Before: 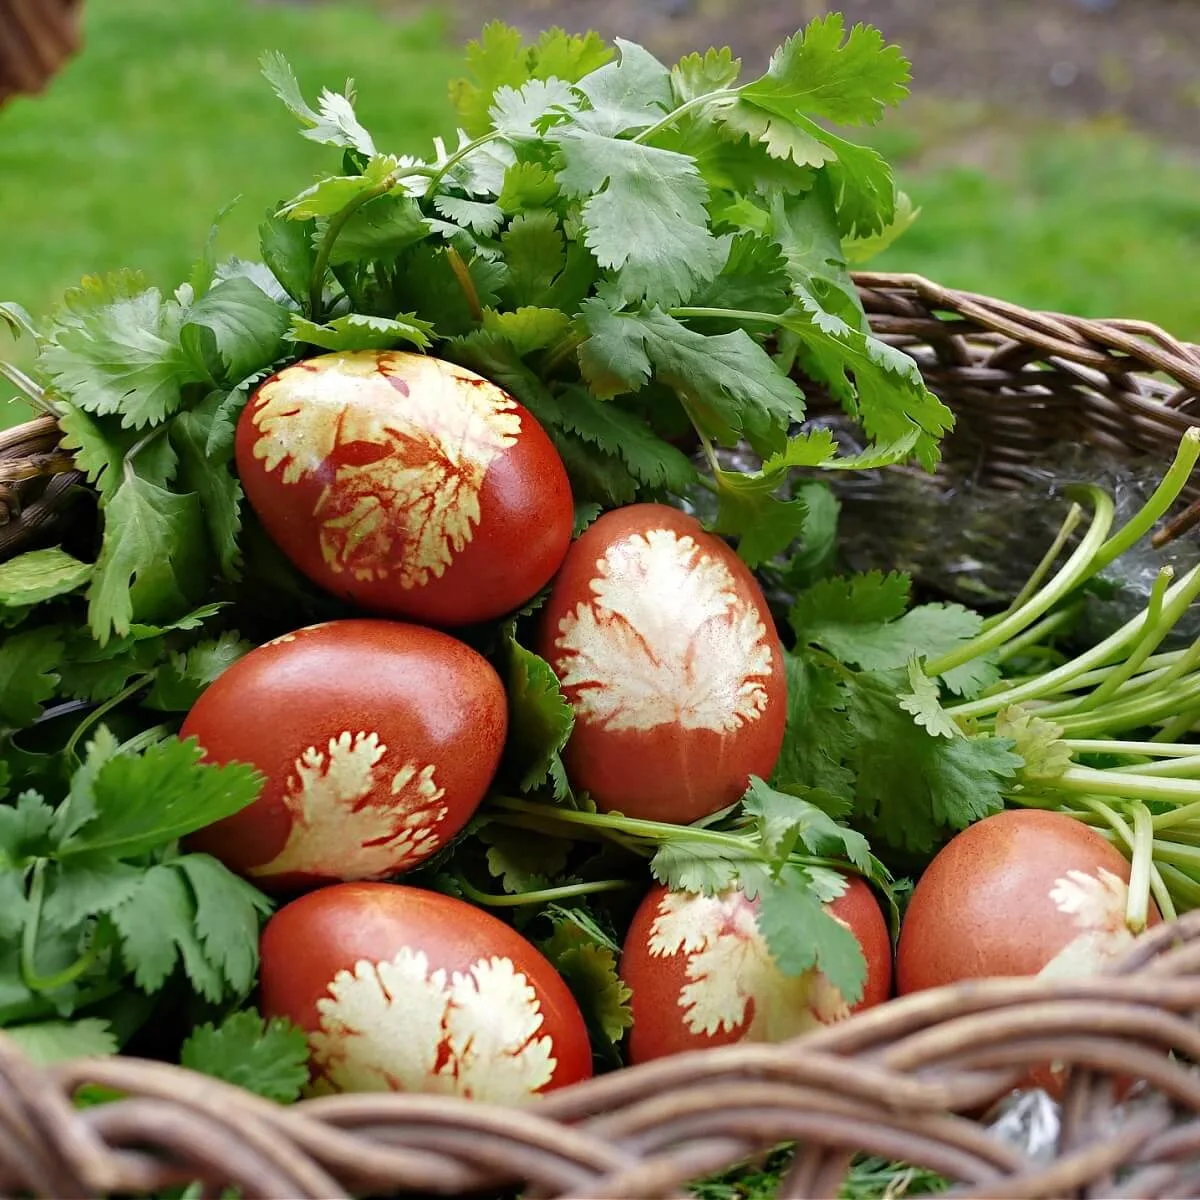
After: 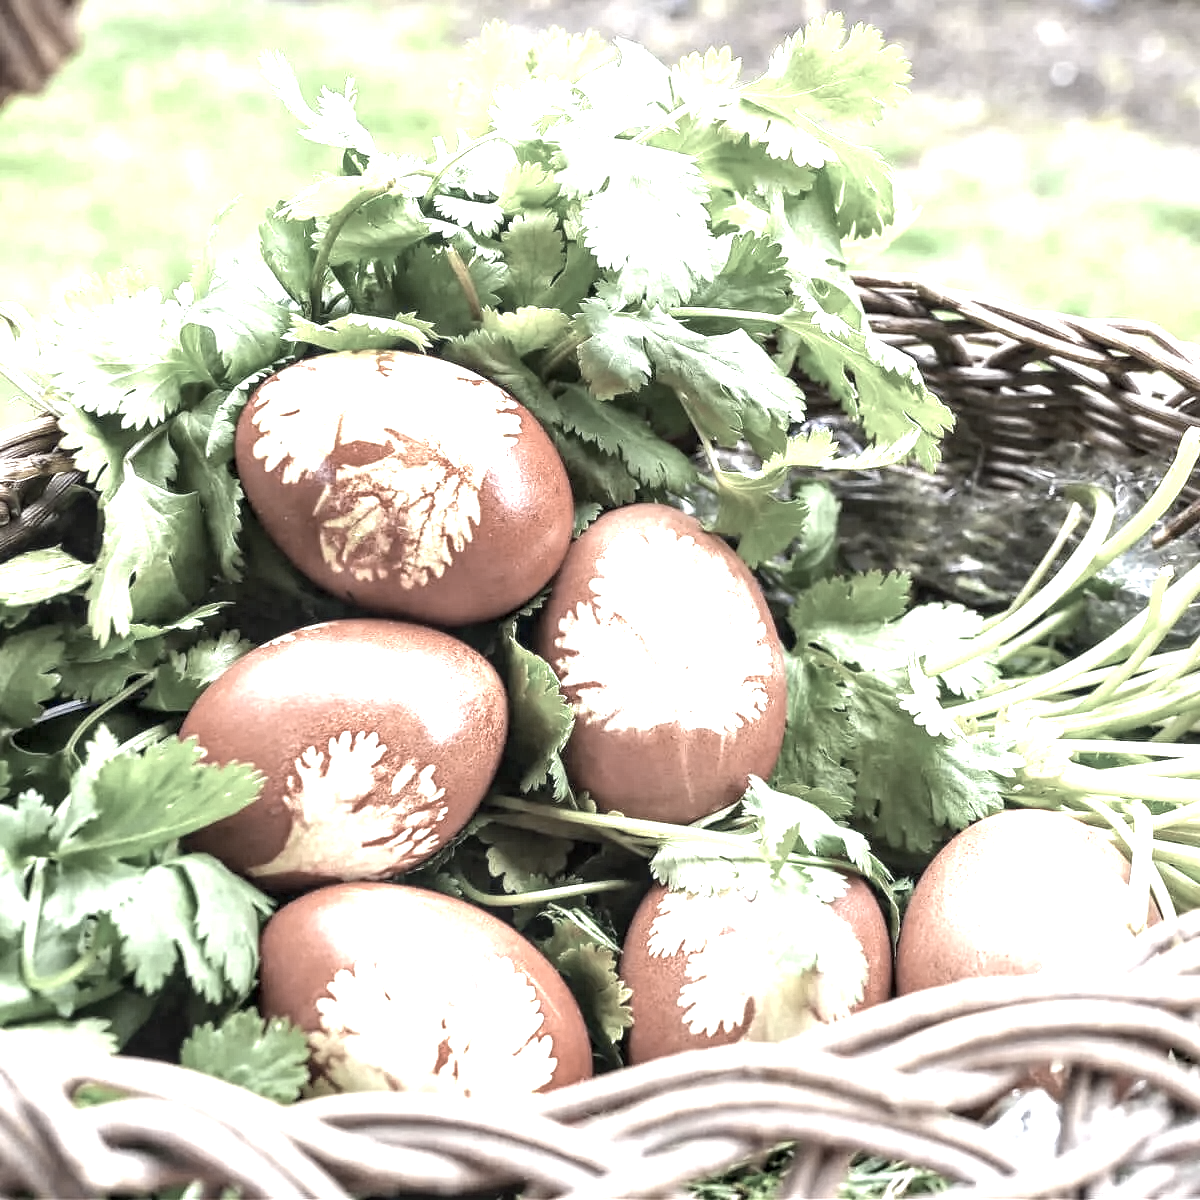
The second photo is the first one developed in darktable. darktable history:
exposure: exposure 2.003 EV, compensate highlight preservation false
local contrast: detail 142%
color zones: curves: ch1 [(0.238, 0.163) (0.476, 0.2) (0.733, 0.322) (0.848, 0.134)]
